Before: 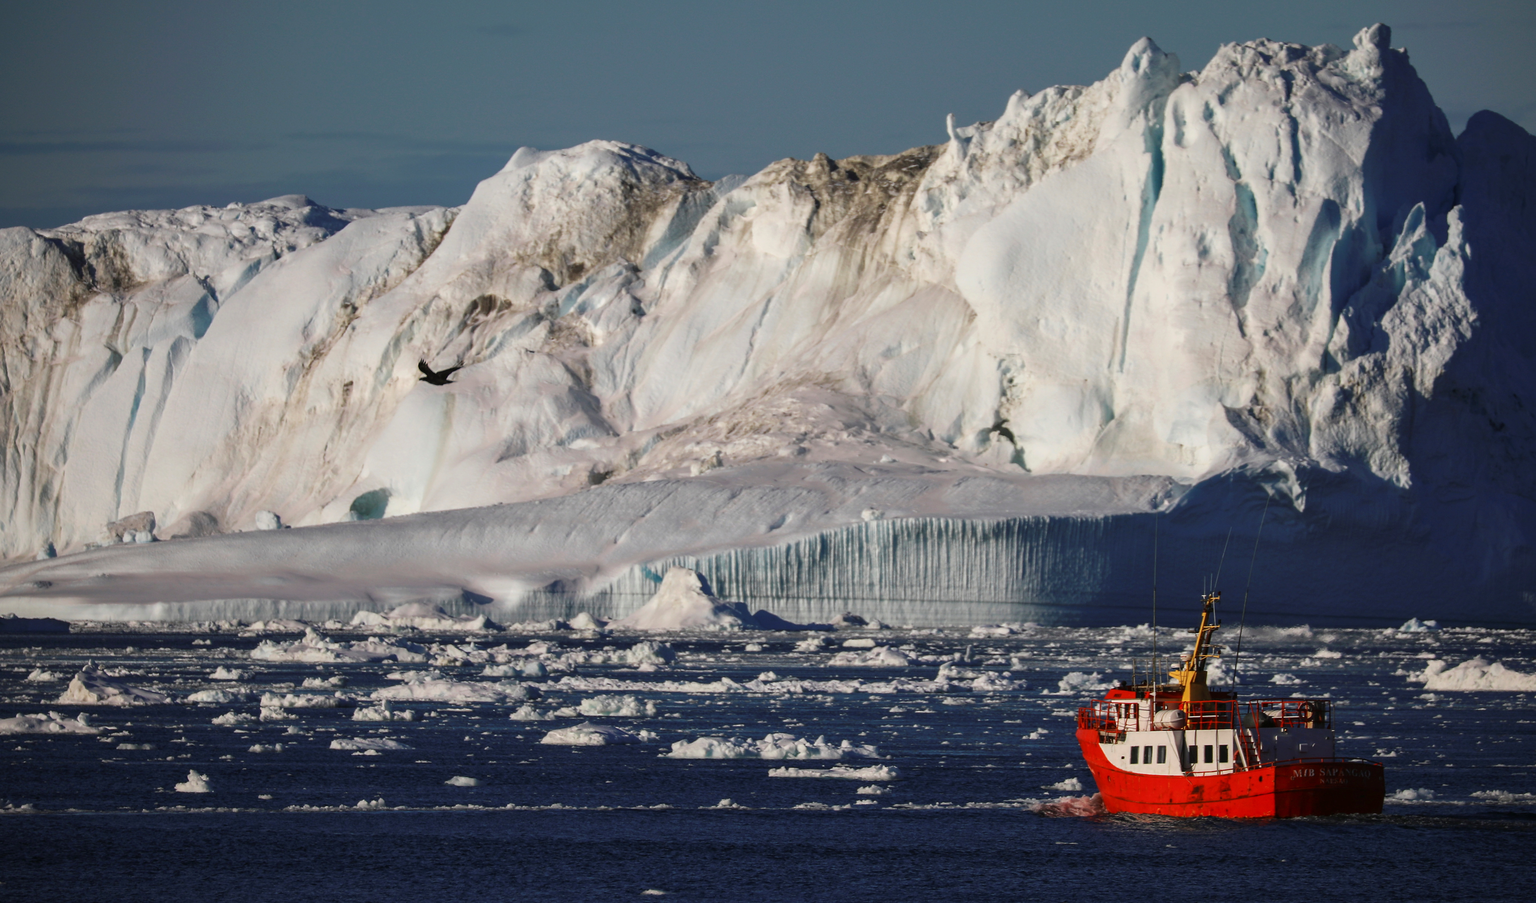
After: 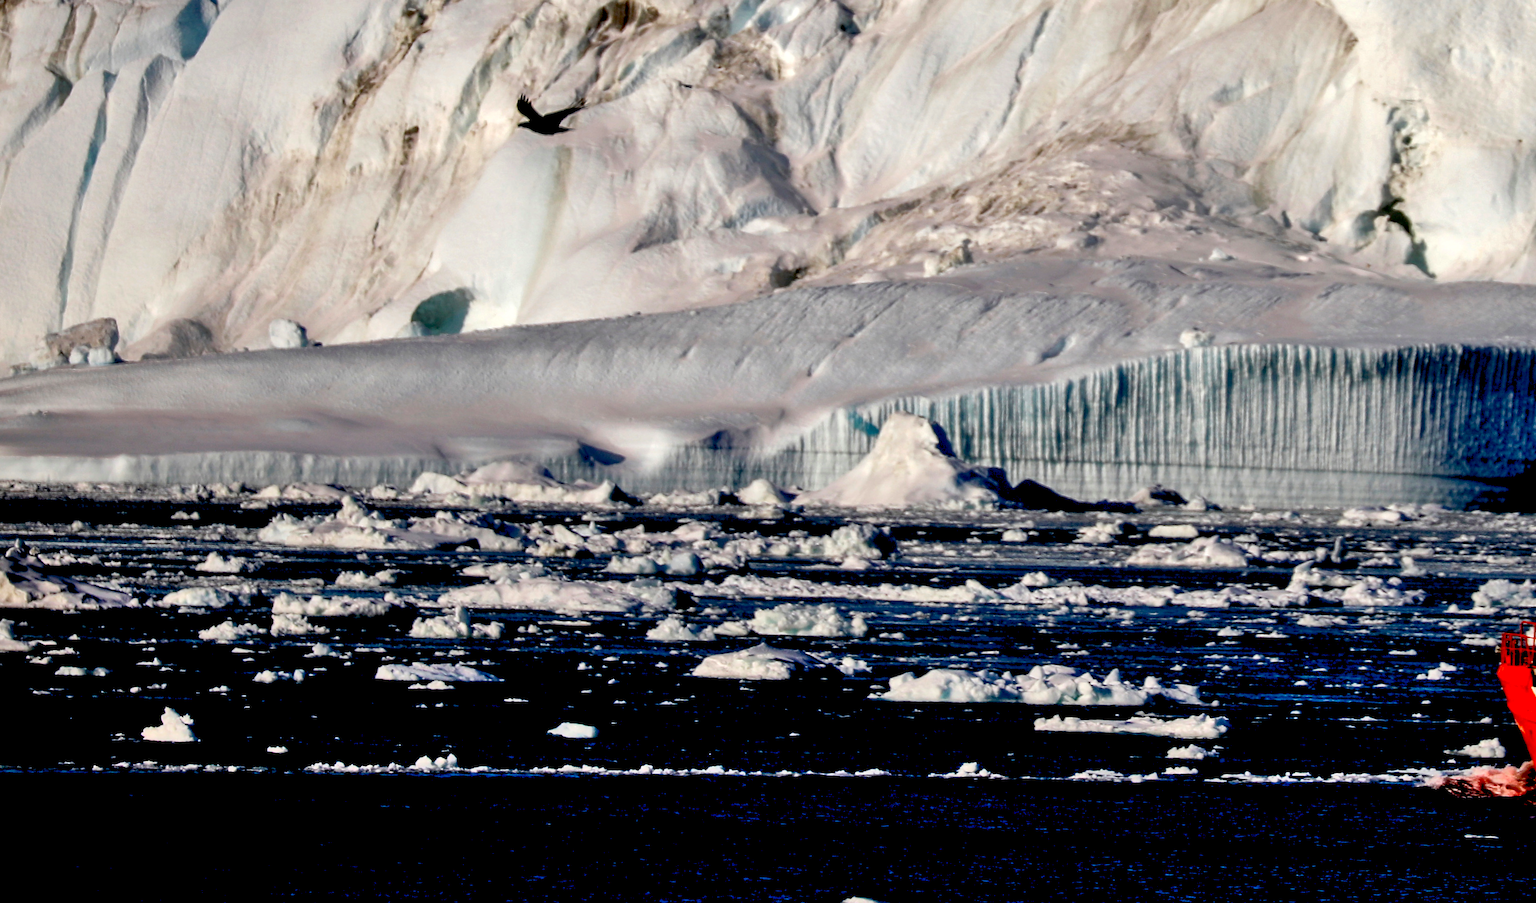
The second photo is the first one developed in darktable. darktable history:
crop and rotate: angle -0.82°, left 3.85%, top 31.828%, right 27.992%
levels: mode automatic, black 0.023%, white 99.97%, levels [0.062, 0.494, 0.925]
shadows and highlights: shadows 49, highlights -41, soften with gaussian
exposure: black level correction 0.031, exposure 0.304 EV, compensate highlight preservation false
